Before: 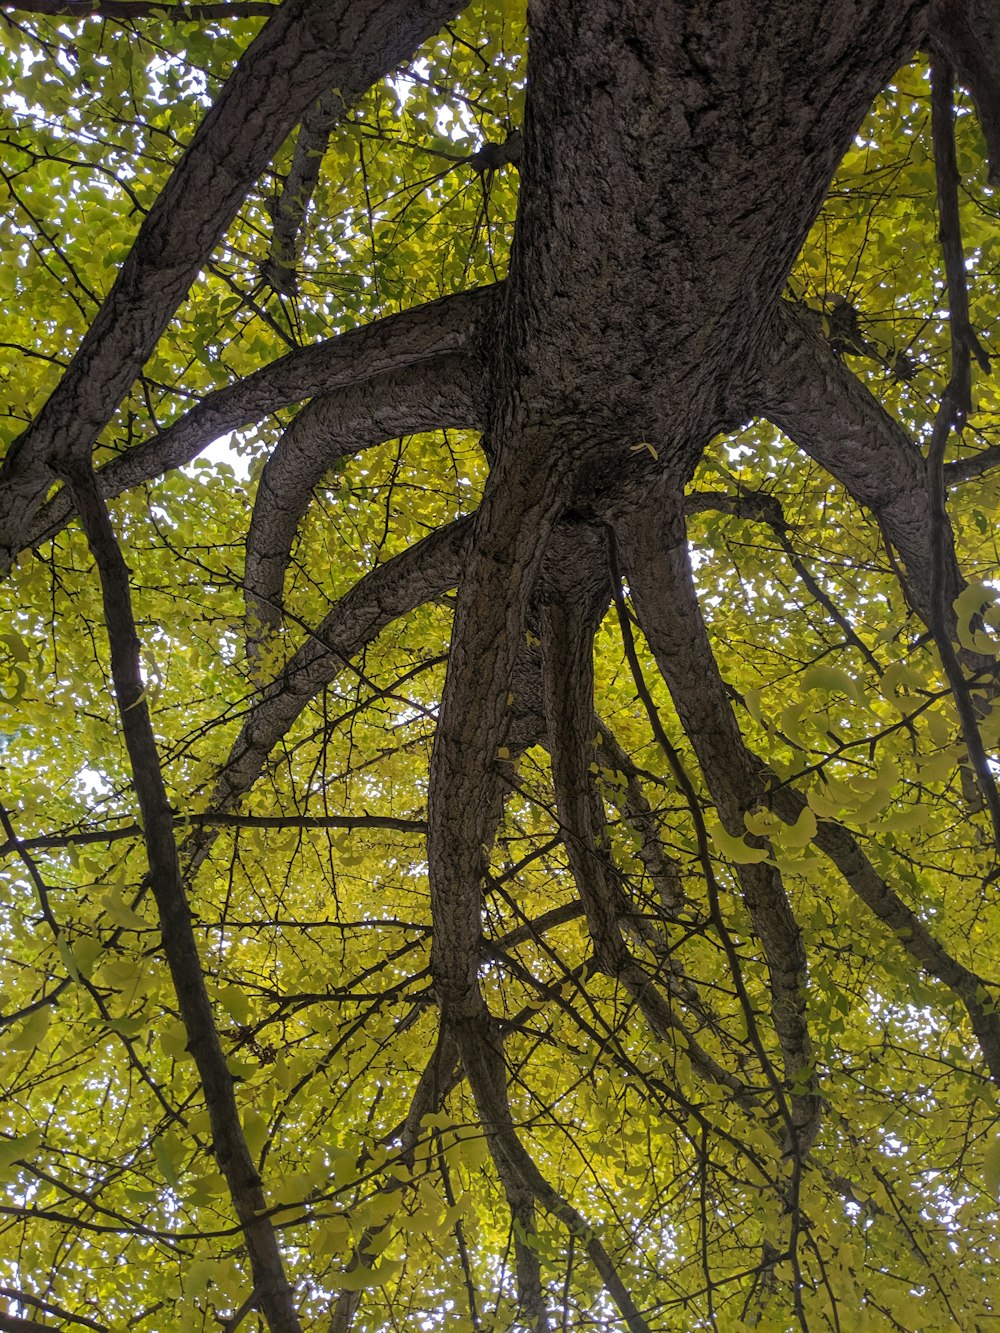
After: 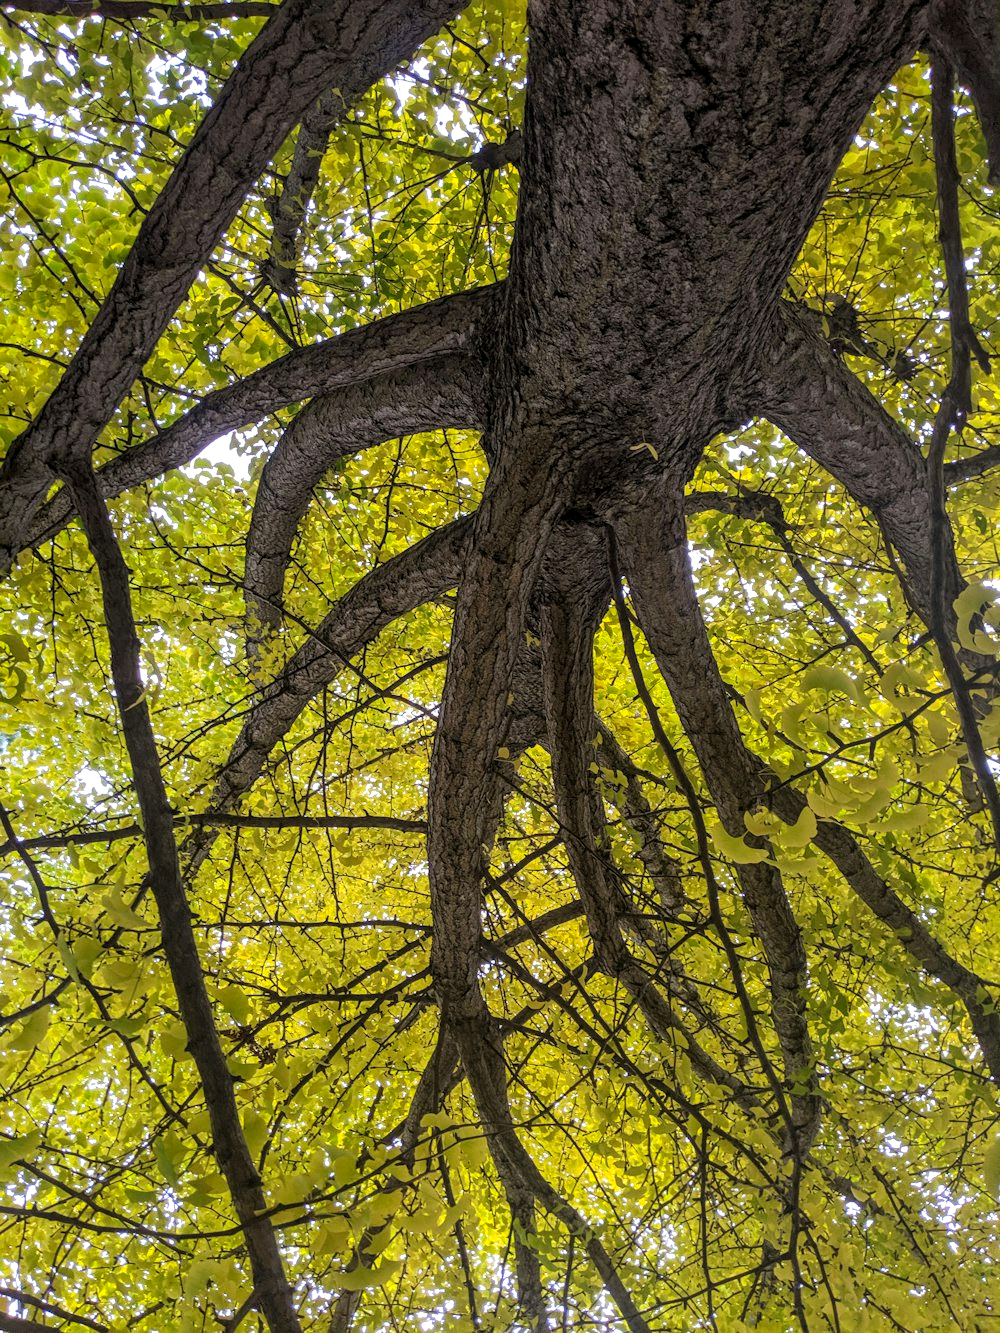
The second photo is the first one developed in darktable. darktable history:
contrast brightness saturation: contrast 0.201, brightness 0.169, saturation 0.222
local contrast: detail 130%
